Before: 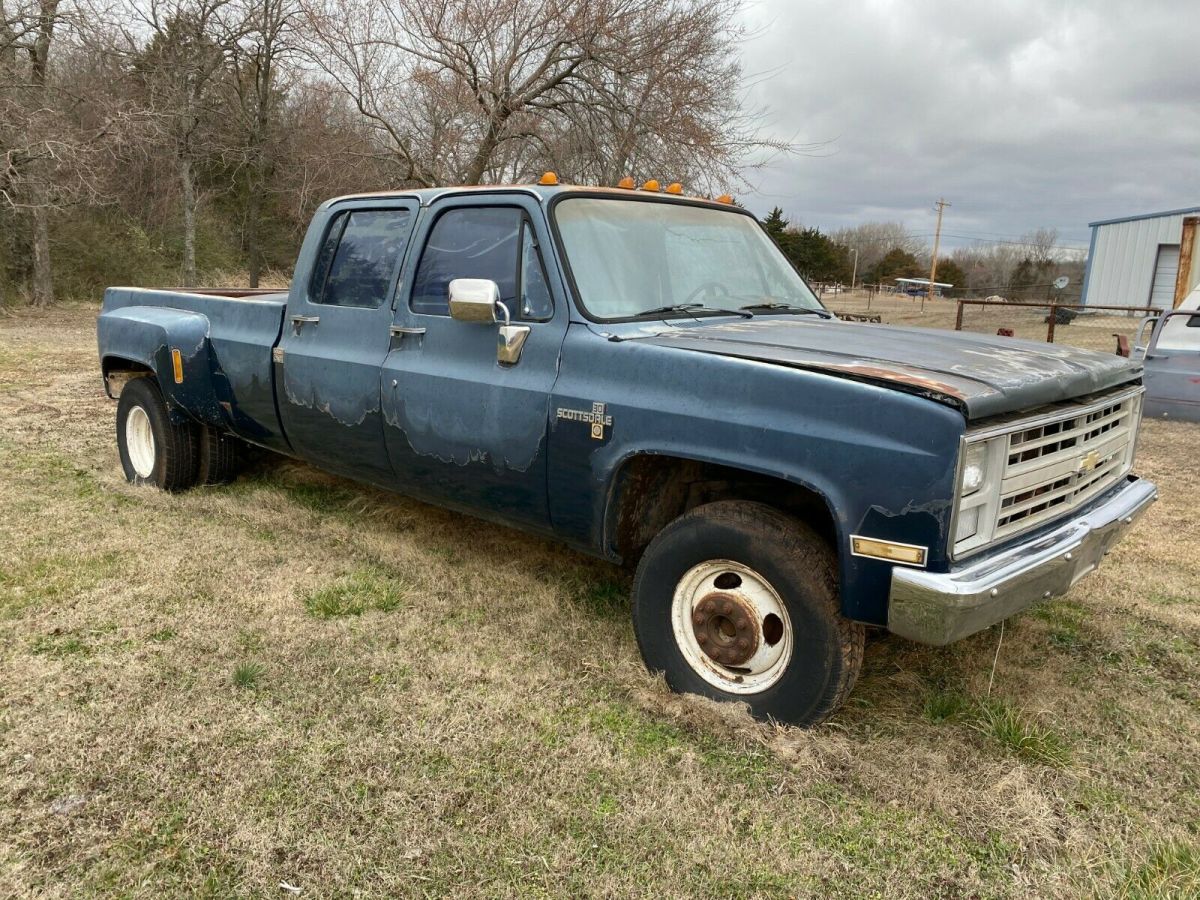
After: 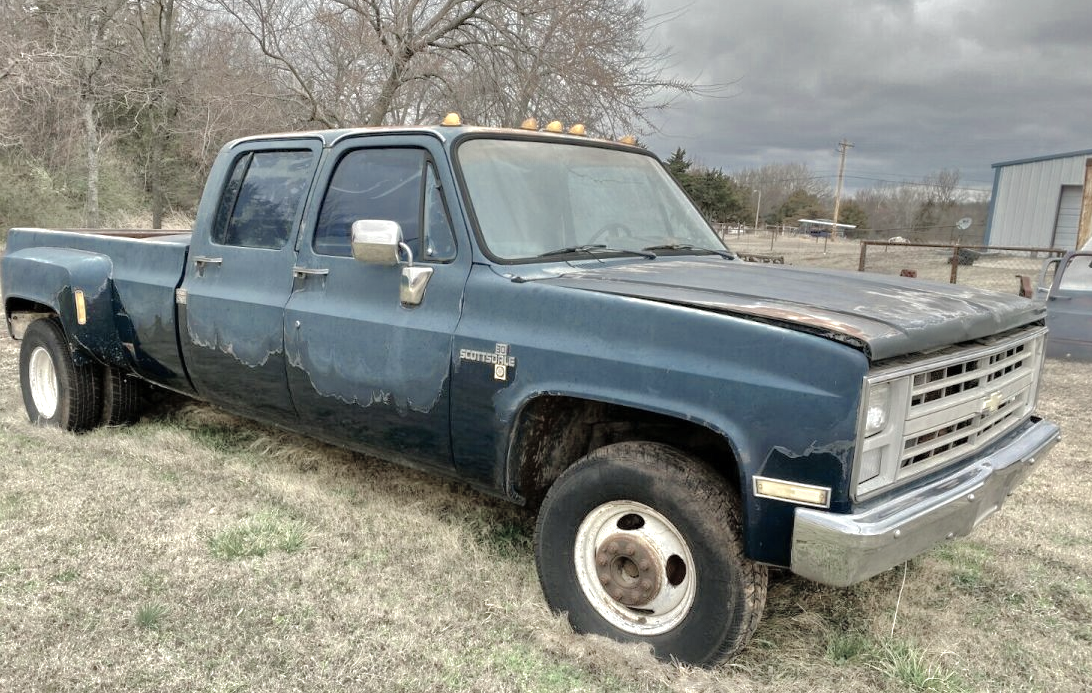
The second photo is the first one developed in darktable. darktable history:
color zones: curves: ch0 [(0.25, 0.667) (0.758, 0.368)]; ch1 [(0.215, 0.245) (0.761, 0.373)]; ch2 [(0.247, 0.554) (0.761, 0.436)]
tone equalizer: -7 EV 0.15 EV, -6 EV 0.6 EV, -5 EV 1.15 EV, -4 EV 1.33 EV, -3 EV 1.15 EV, -2 EV 0.6 EV, -1 EV 0.15 EV, mask exposure compensation -0.5 EV
crop: left 8.155%, top 6.611%, bottom 15.385%
shadows and highlights: shadows 40, highlights -60
